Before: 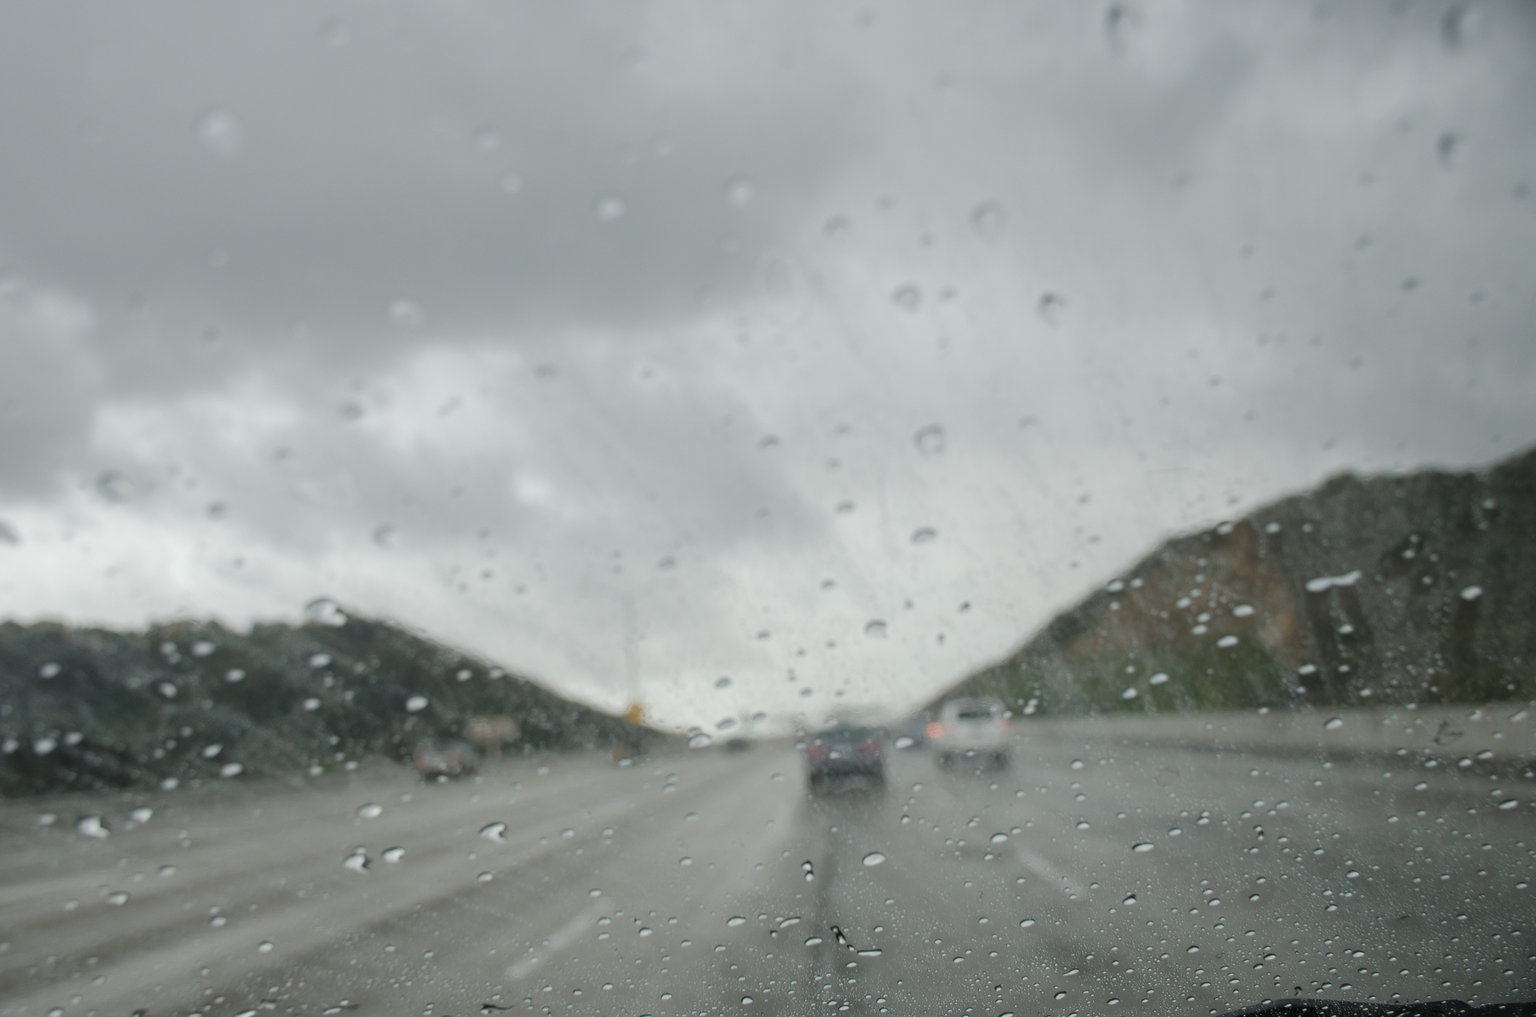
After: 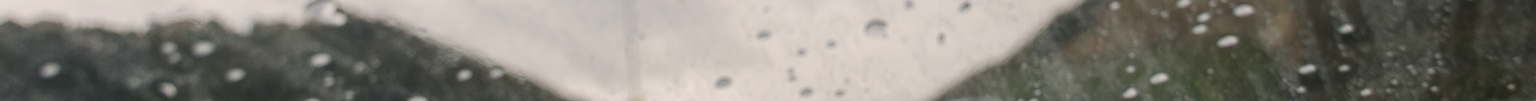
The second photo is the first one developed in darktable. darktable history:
crop and rotate: top 59.084%, bottom 30.916%
color correction: highlights a* 5.81, highlights b* 4.84
local contrast: on, module defaults
